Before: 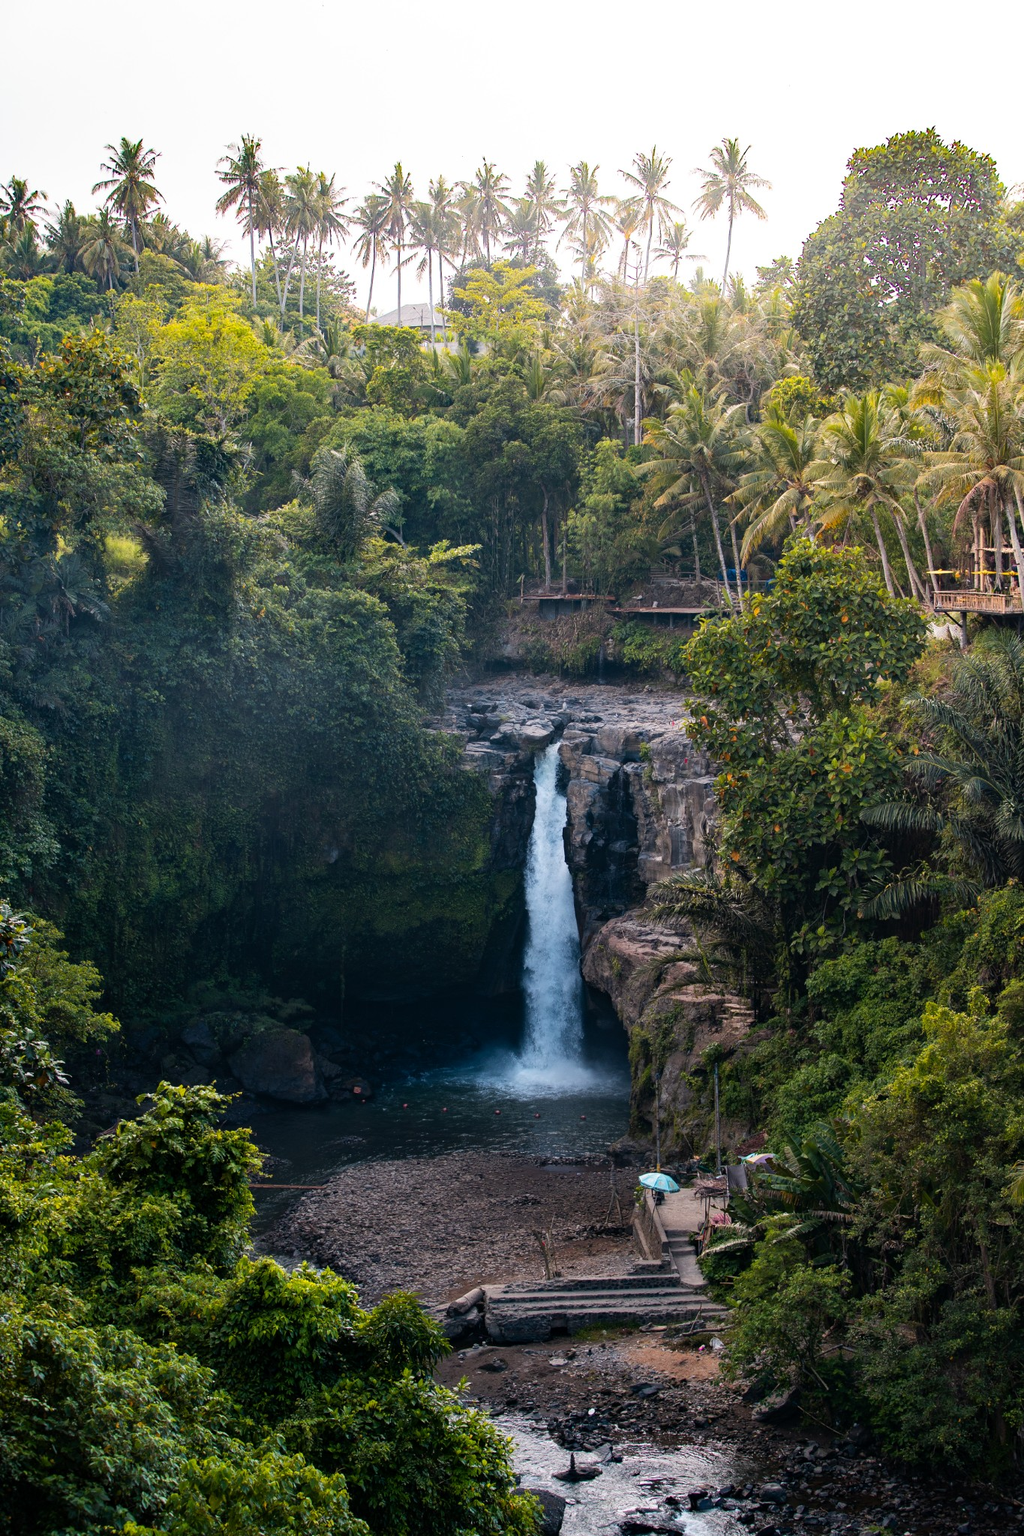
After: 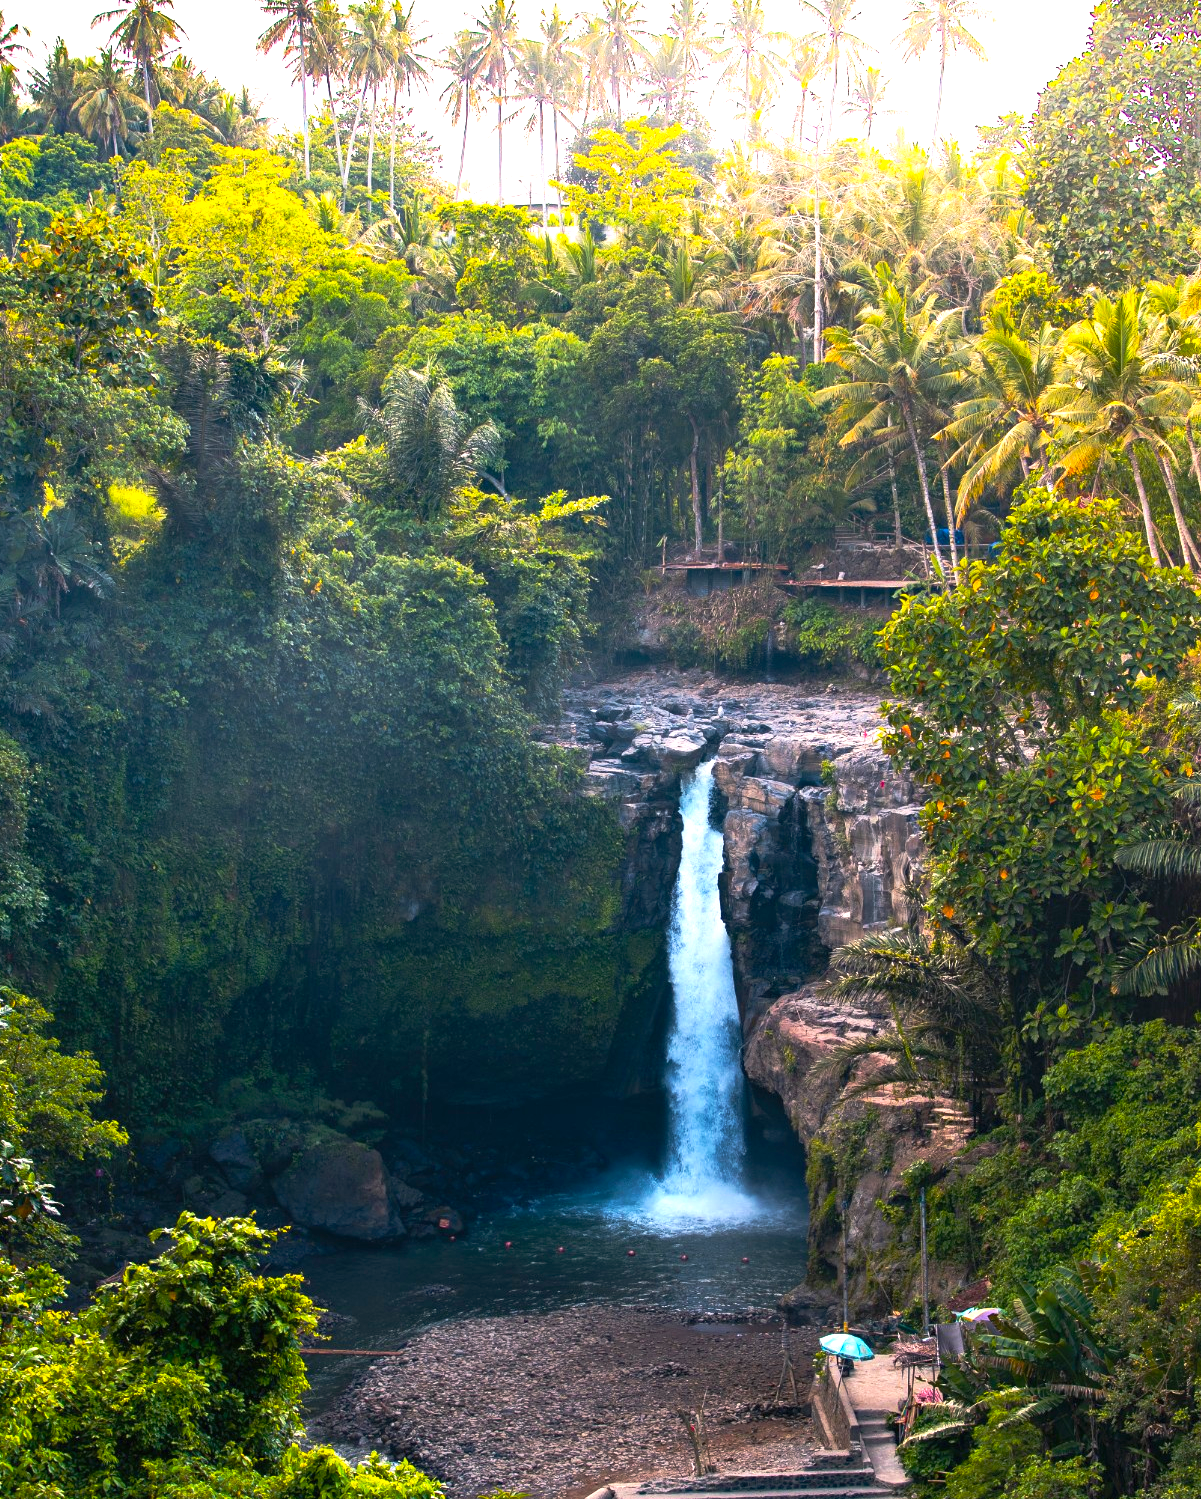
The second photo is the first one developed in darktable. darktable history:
exposure: black level correction 0, exposure 0.499 EV, compensate highlight preservation false
tone curve: curves: ch0 [(0, 0) (0.15, 0.17) (0.452, 0.437) (0.611, 0.588) (0.751, 0.749) (1, 1)]; ch1 [(0, 0) (0.325, 0.327) (0.412, 0.45) (0.453, 0.484) (0.5, 0.499) (0.541, 0.55) (0.617, 0.612) (0.695, 0.697) (1, 1)]; ch2 [(0, 0) (0.386, 0.397) (0.452, 0.459) (0.505, 0.498) (0.524, 0.547) (0.574, 0.566) (0.633, 0.641) (1, 1)], preserve colors none
crop and rotate: left 2.363%, top 11.252%, right 9.579%, bottom 15.53%
contrast brightness saturation: contrast 0.072, brightness 0.081, saturation 0.183
color balance rgb: highlights gain › chroma 1.351%, highlights gain › hue 57.2°, perceptual saturation grading › global saturation 29.443%, perceptual brilliance grading › global brilliance 20.289%, perceptual brilliance grading › shadows -39.986%, contrast -10.56%
